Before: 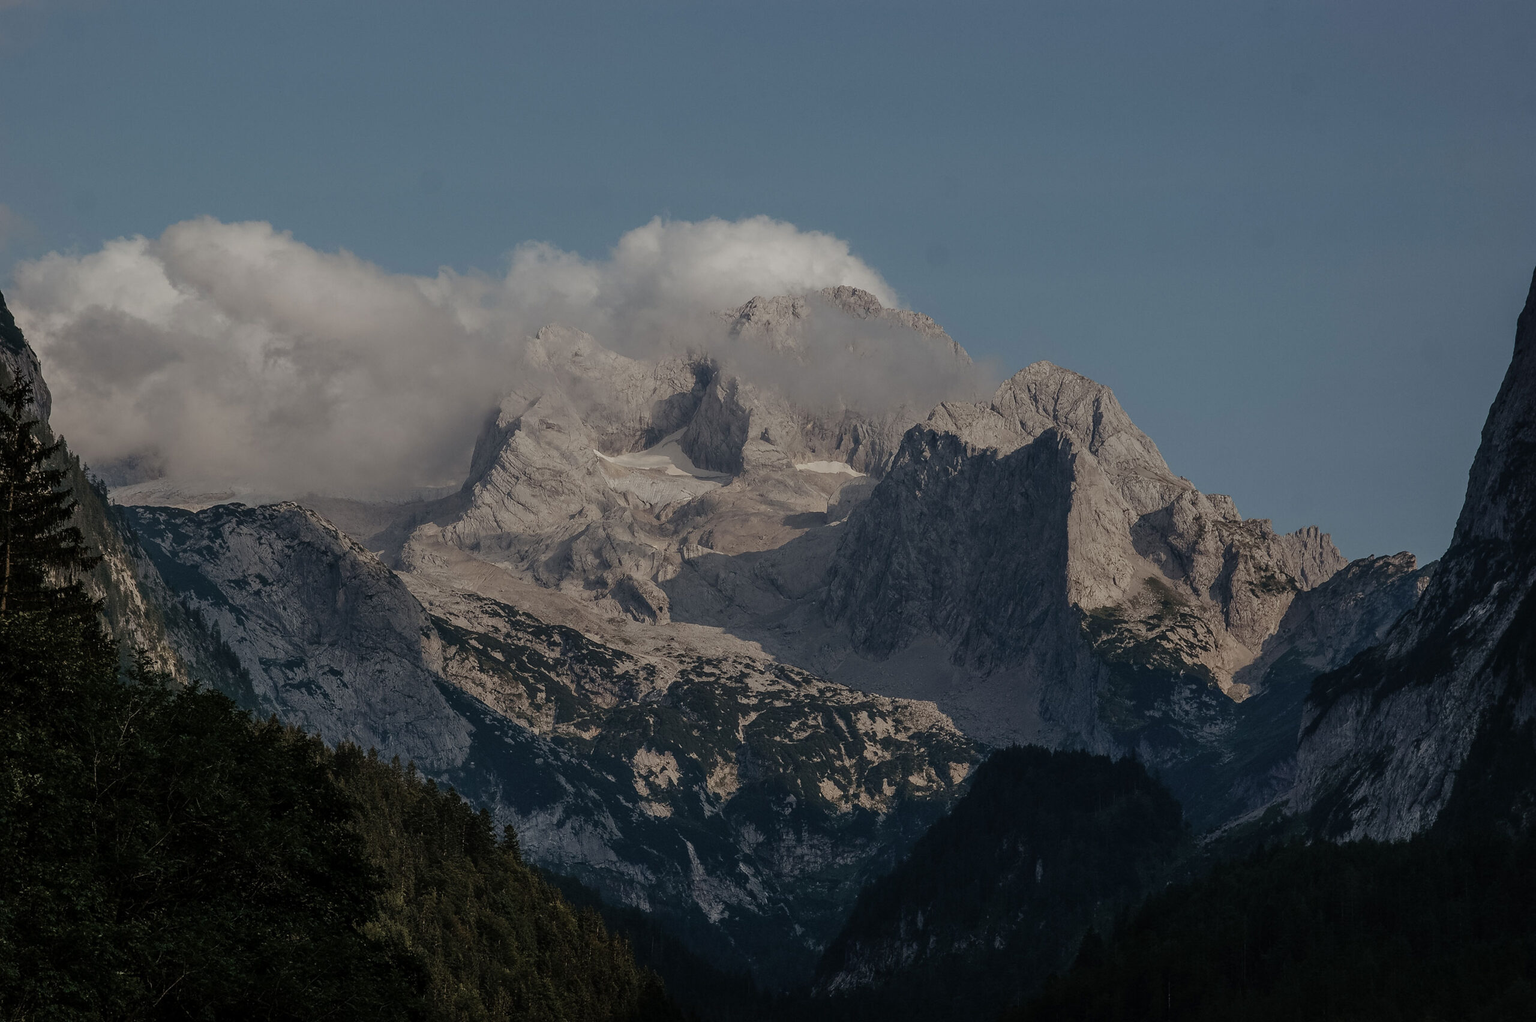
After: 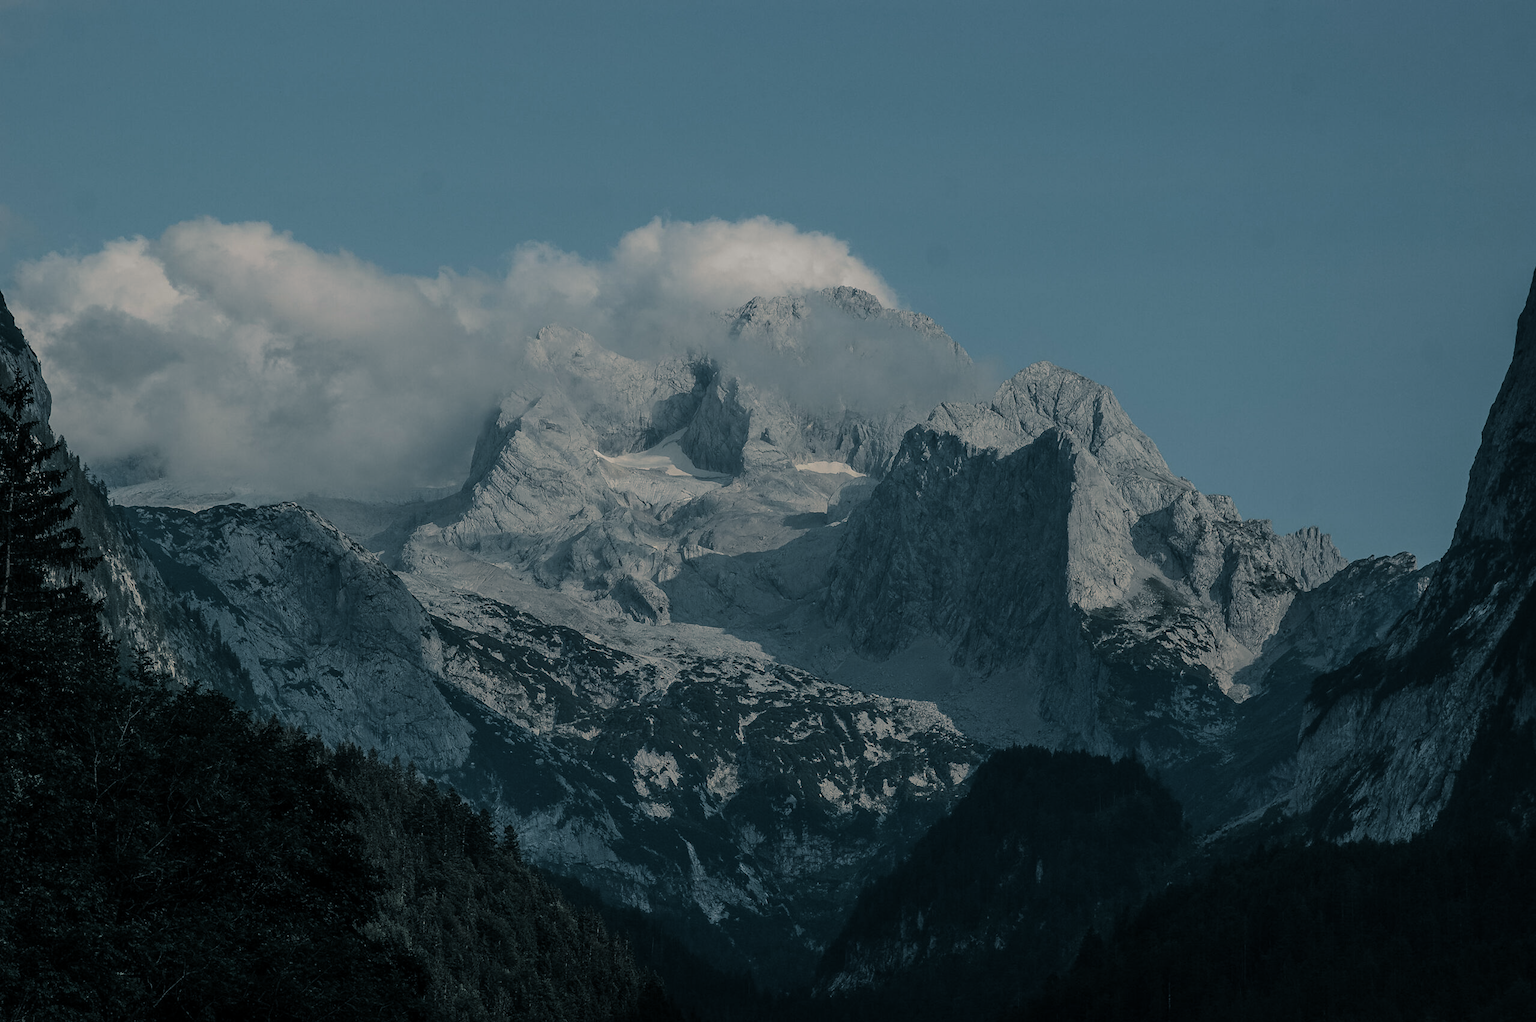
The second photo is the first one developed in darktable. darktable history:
white balance: red 1, blue 1
split-toning: shadows › hue 205.2°, shadows › saturation 0.43, highlights › hue 54°, highlights › saturation 0.54
